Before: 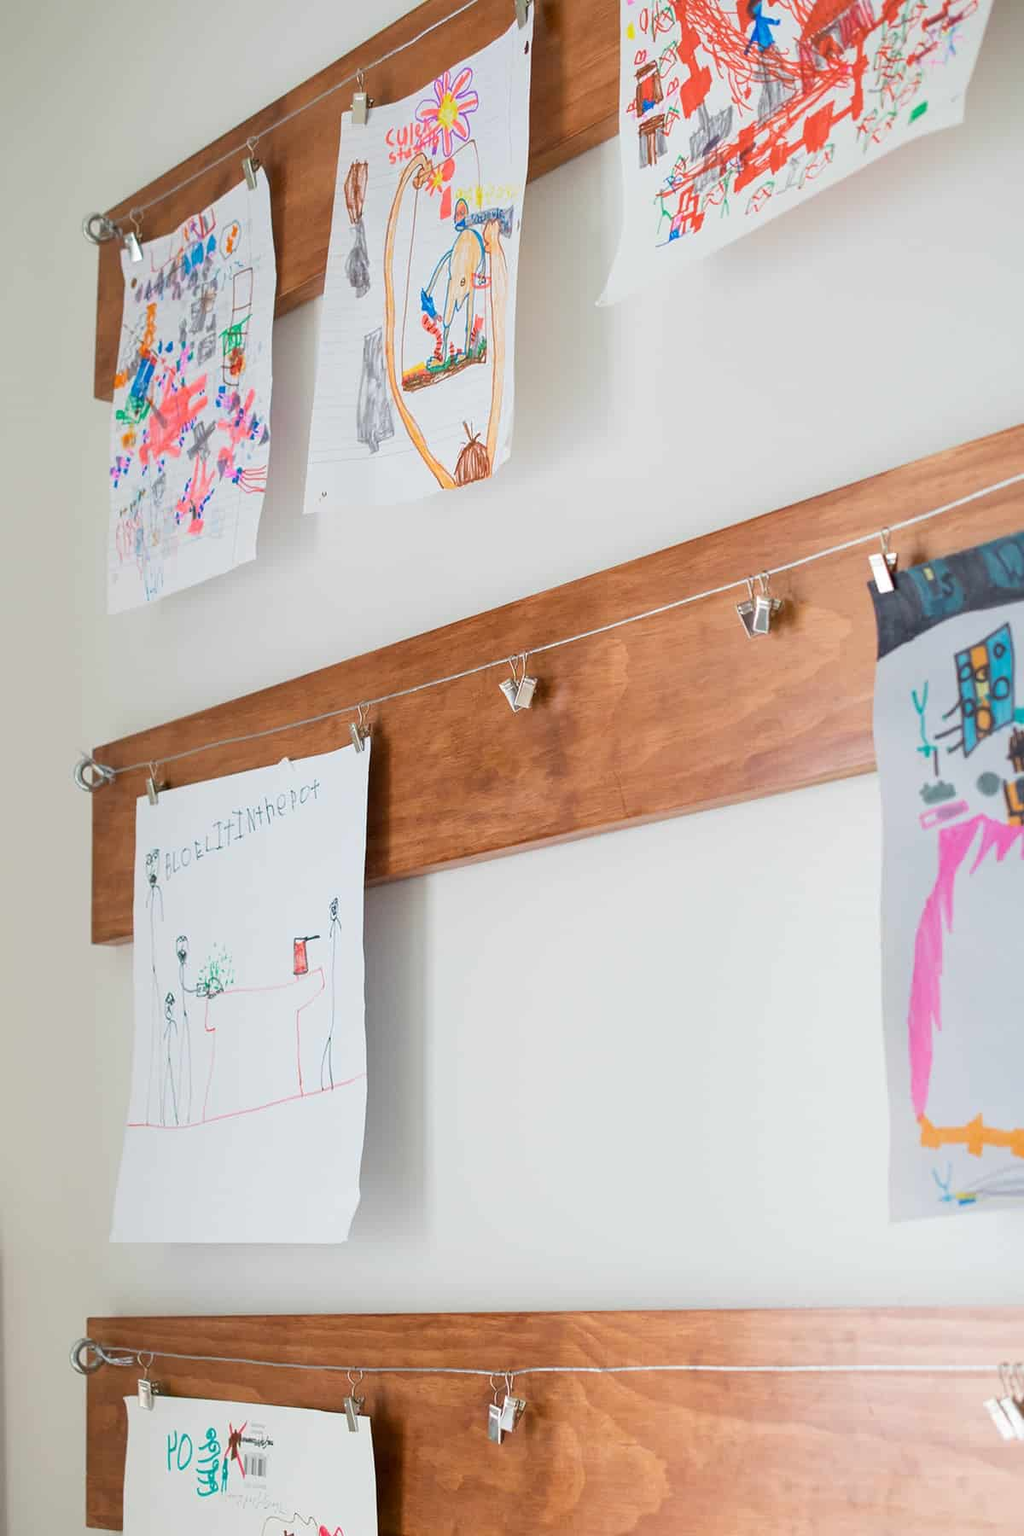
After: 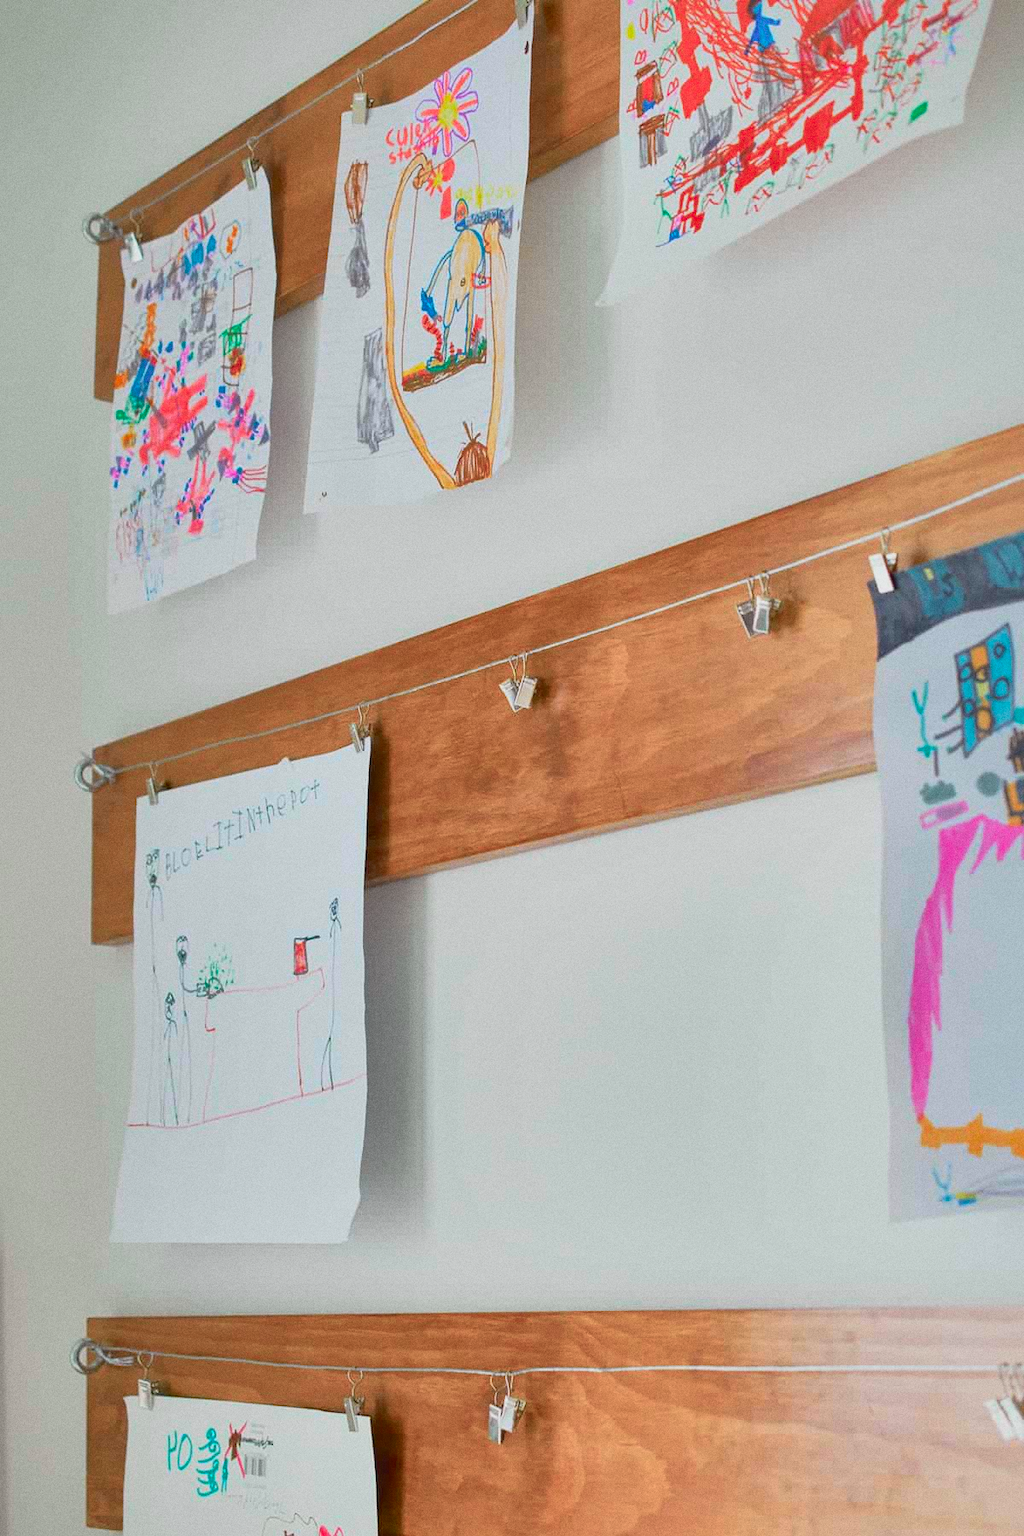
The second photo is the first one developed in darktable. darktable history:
shadows and highlights: highlights -60
grain: coarseness 0.47 ISO
tone curve: curves: ch0 [(0, 0.022) (0.114, 0.096) (0.282, 0.299) (0.456, 0.51) (0.613, 0.693) (0.786, 0.843) (0.999, 0.949)]; ch1 [(0, 0) (0.384, 0.365) (0.463, 0.447) (0.486, 0.474) (0.503, 0.5) (0.535, 0.522) (0.555, 0.546) (0.593, 0.599) (0.755, 0.793) (1, 1)]; ch2 [(0, 0) (0.369, 0.375) (0.449, 0.434) (0.501, 0.5) (0.528, 0.517) (0.561, 0.57) (0.612, 0.631) (0.668, 0.659) (1, 1)], color space Lab, independent channels, preserve colors none
